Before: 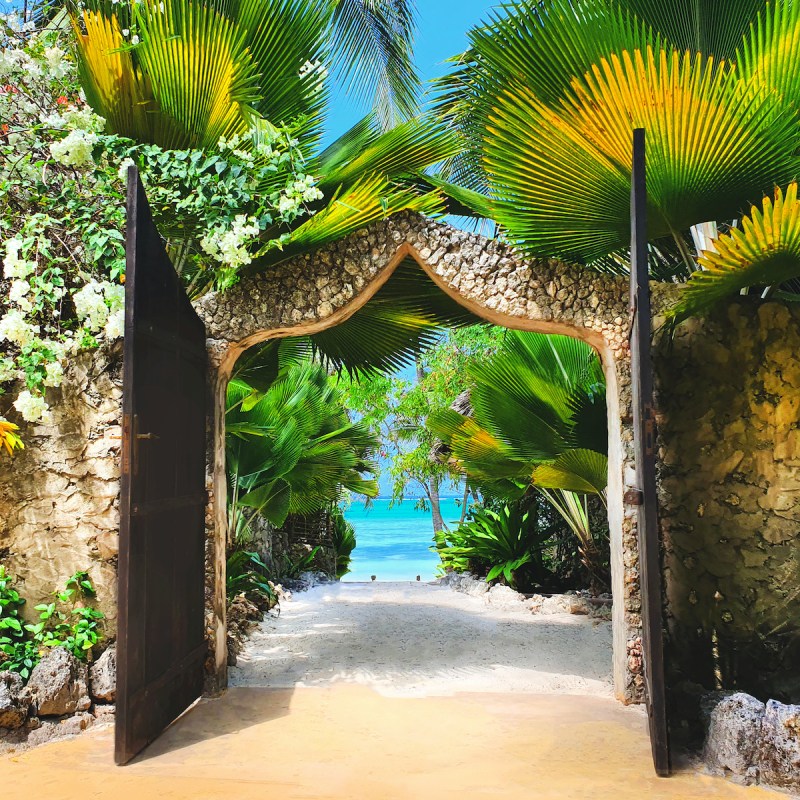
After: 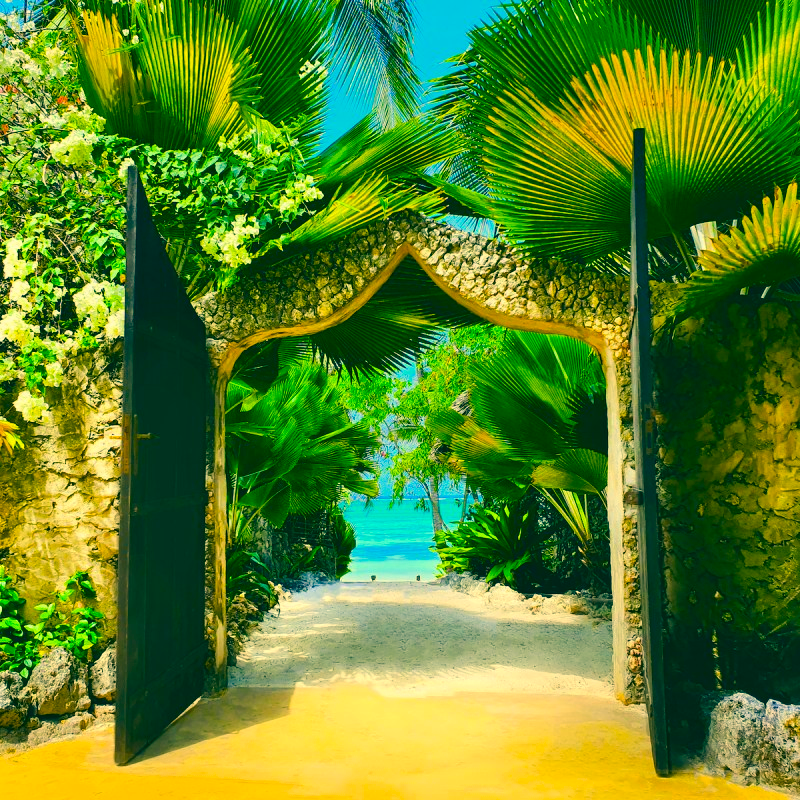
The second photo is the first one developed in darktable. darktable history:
color balance rgb: shadows lift › chroma 0.908%, shadows lift › hue 113.82°, linear chroma grading › global chroma 15.214%, perceptual saturation grading › global saturation 29.784%, global vibrance 20%
color correction: highlights a* 1.91, highlights b* 34.53, shadows a* -37.32, shadows b* -5.37
